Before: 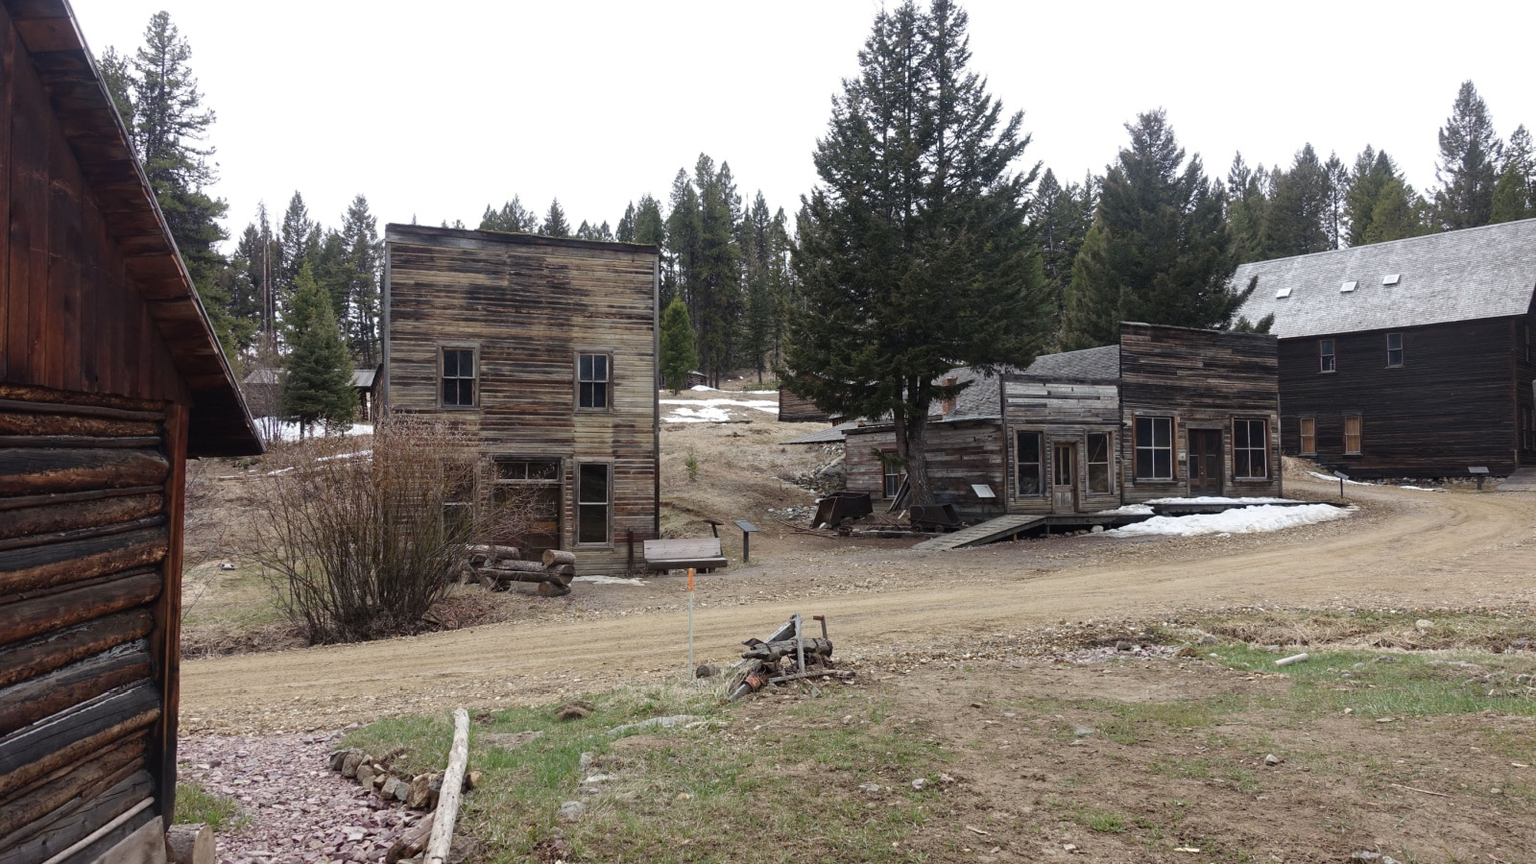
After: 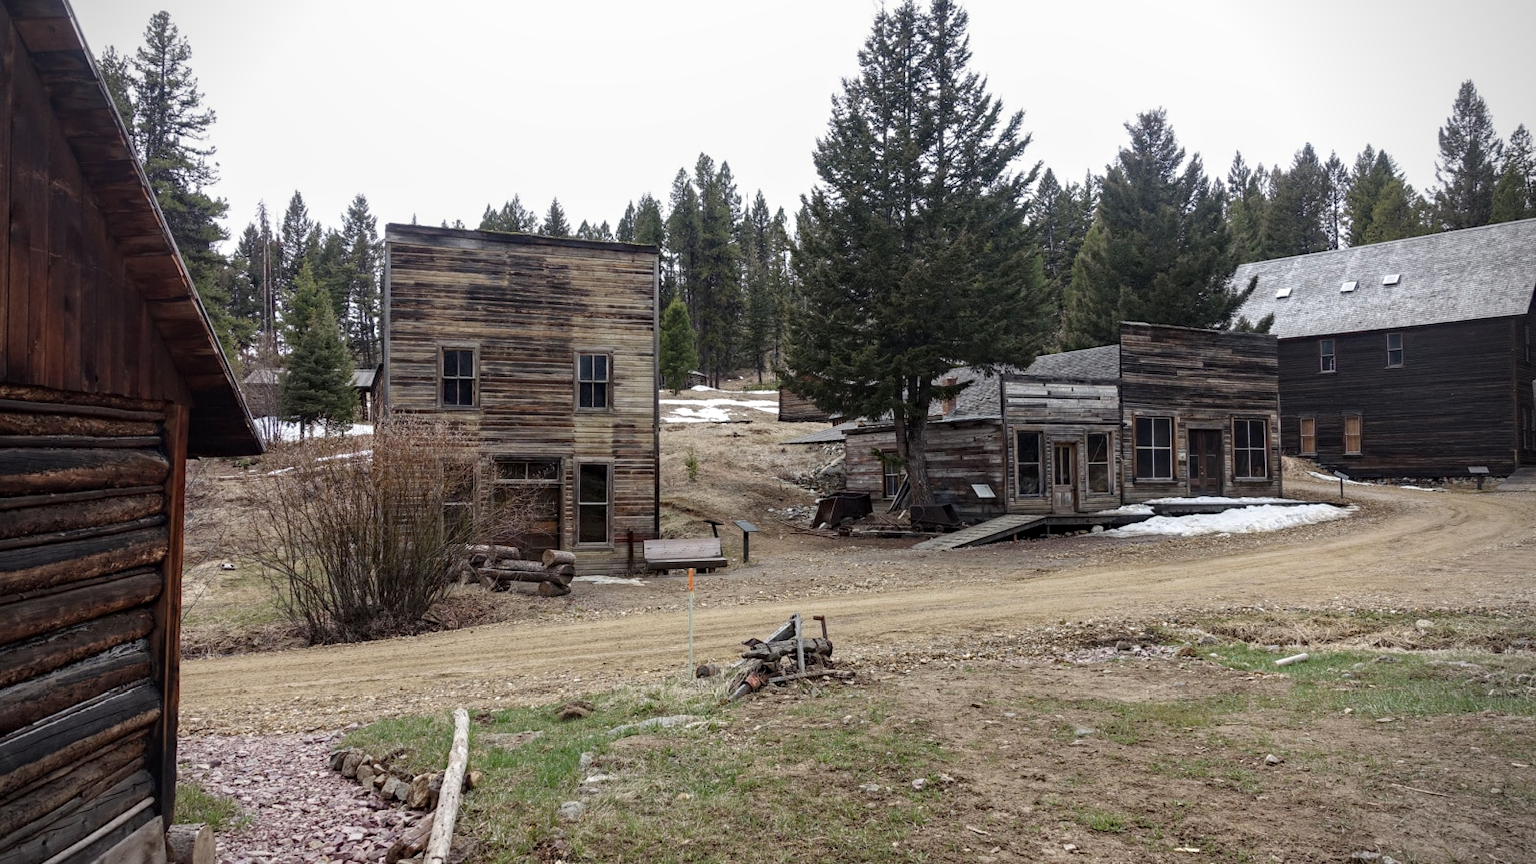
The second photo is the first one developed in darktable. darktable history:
rotate and perspective: crop left 0, crop top 0
haze removal: compatibility mode true, adaptive false
local contrast: on, module defaults
vignetting: on, module defaults
